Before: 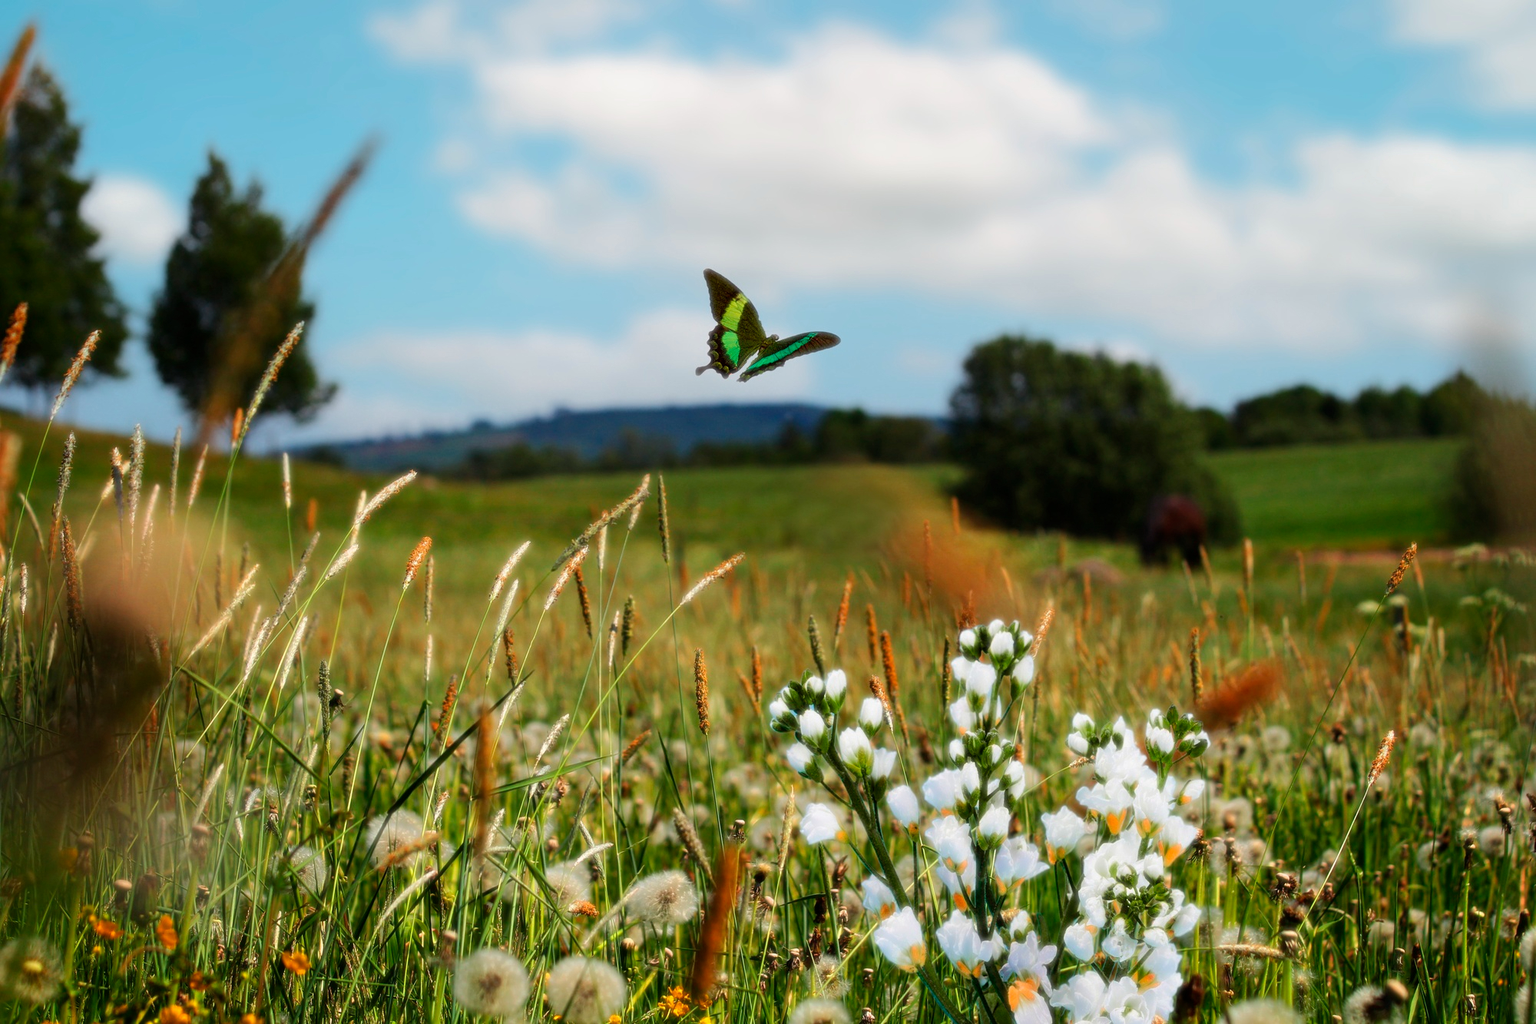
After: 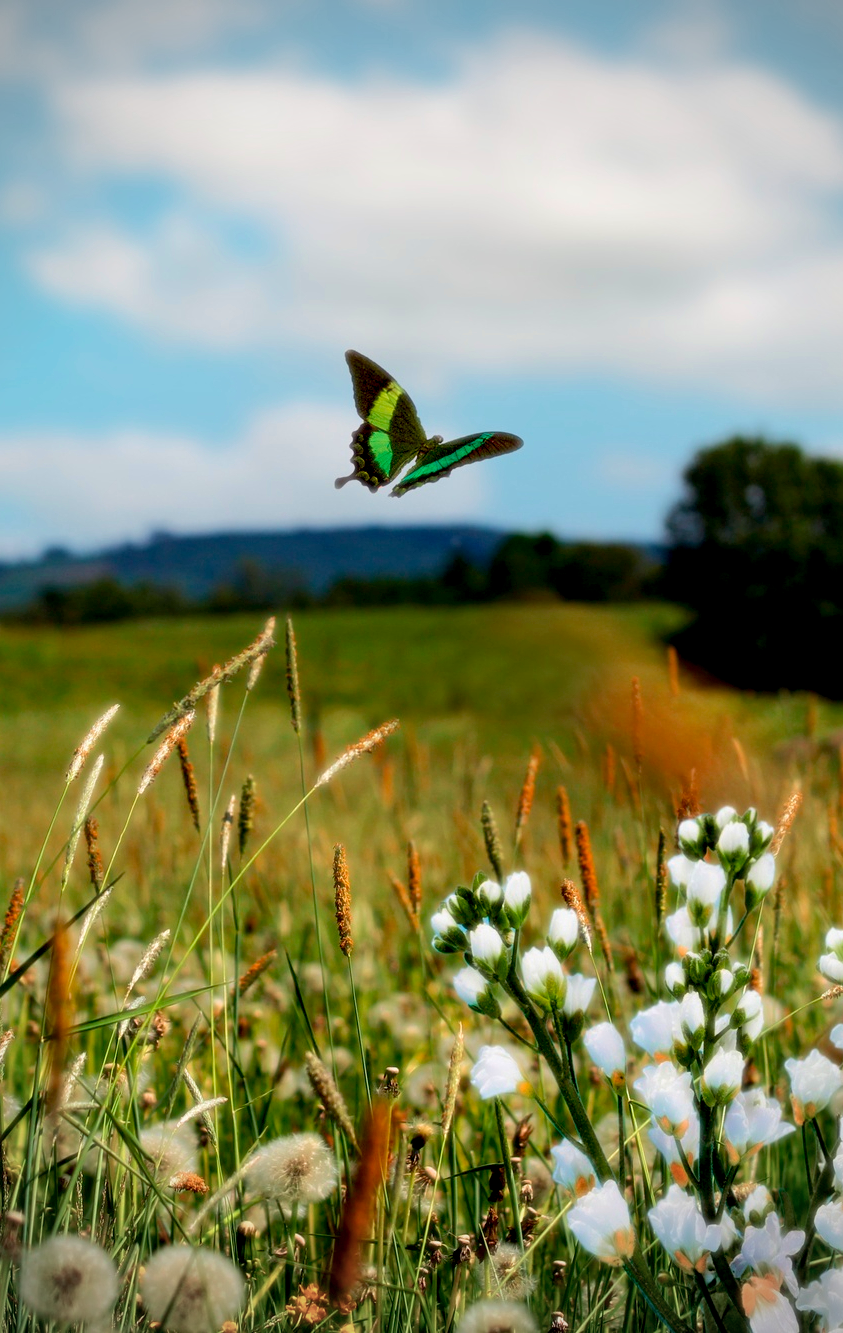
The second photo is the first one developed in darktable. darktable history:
velvia: on, module defaults
exposure: black level correction 0.01, exposure 0.011 EV, compensate highlight preservation false
crop: left 28.583%, right 29.231%
vignetting: fall-off start 74.49%, fall-off radius 65.9%, brightness -0.628, saturation -0.68
